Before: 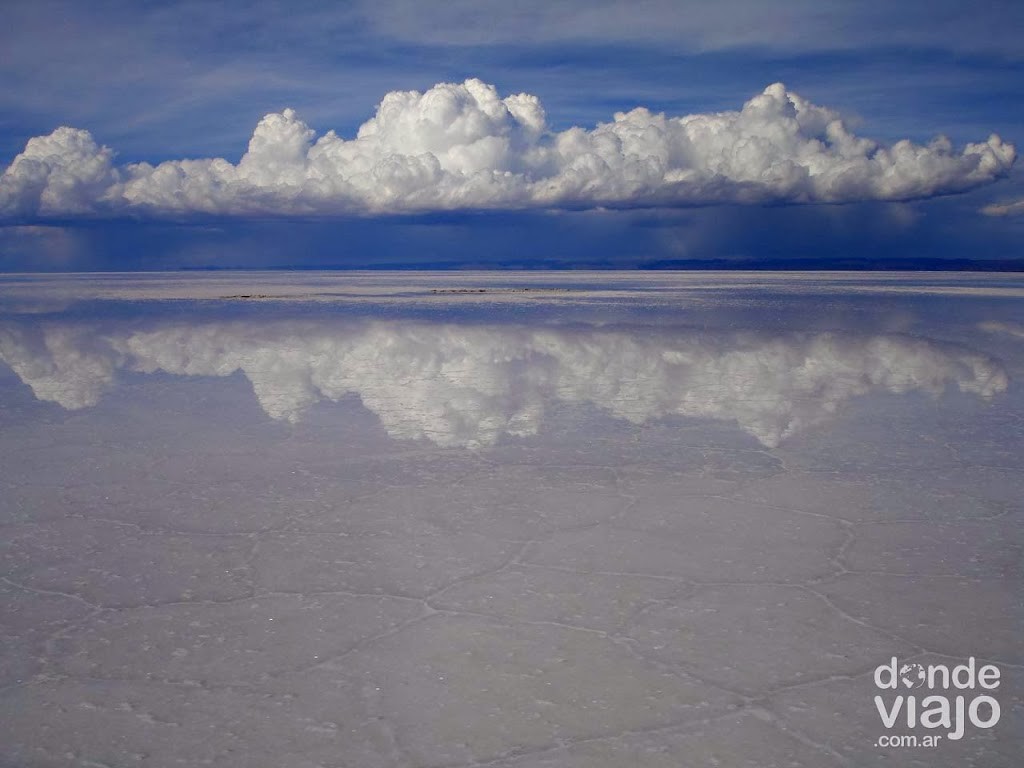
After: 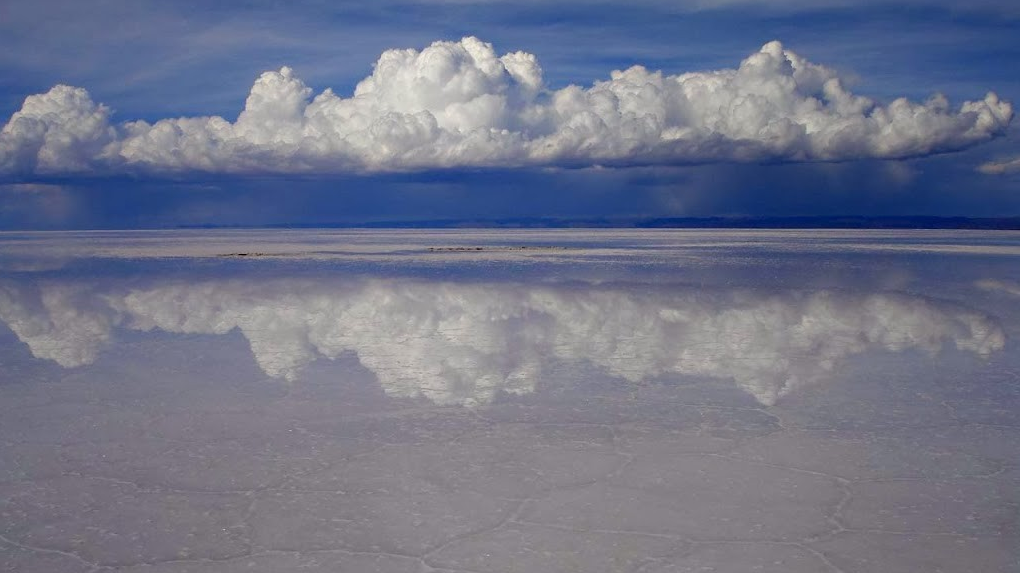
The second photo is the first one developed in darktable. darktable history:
crop: left 0.387%, top 5.469%, bottom 19.809%
sharpen: radius 2.883, amount 0.868, threshold 47.523
